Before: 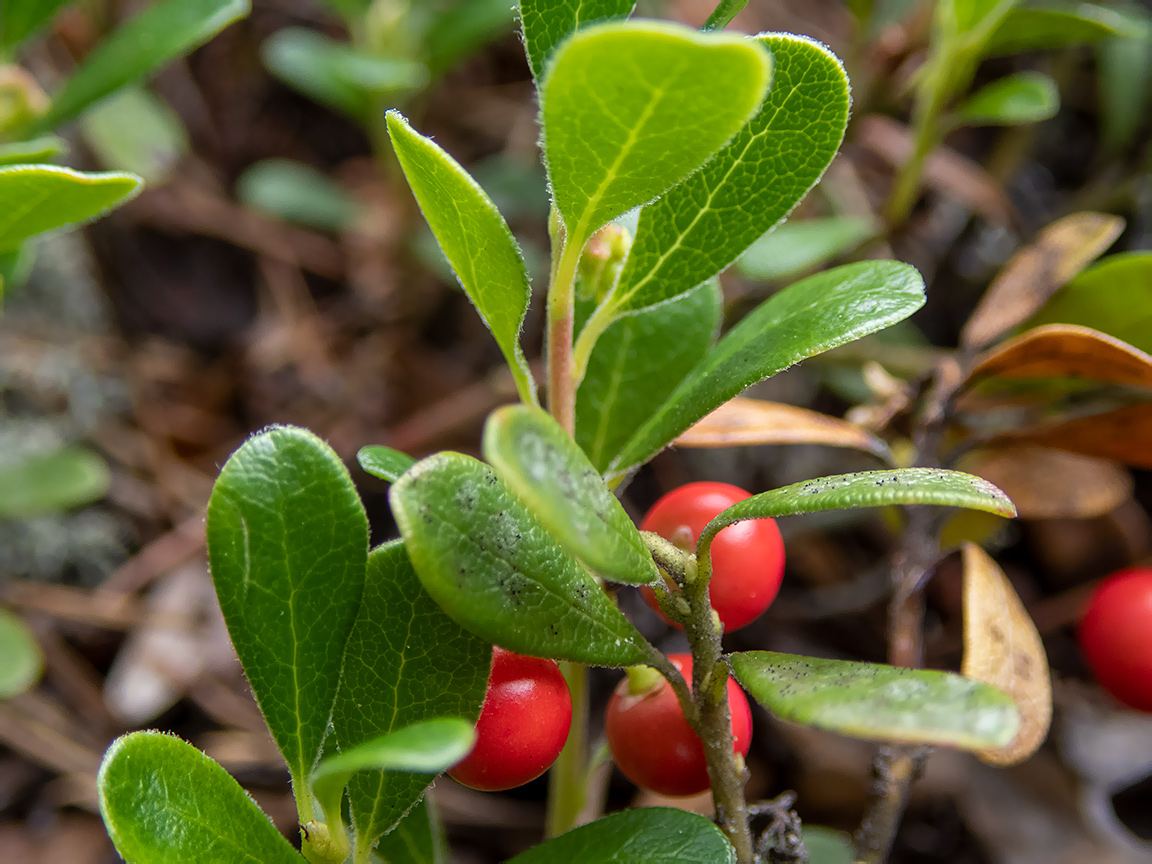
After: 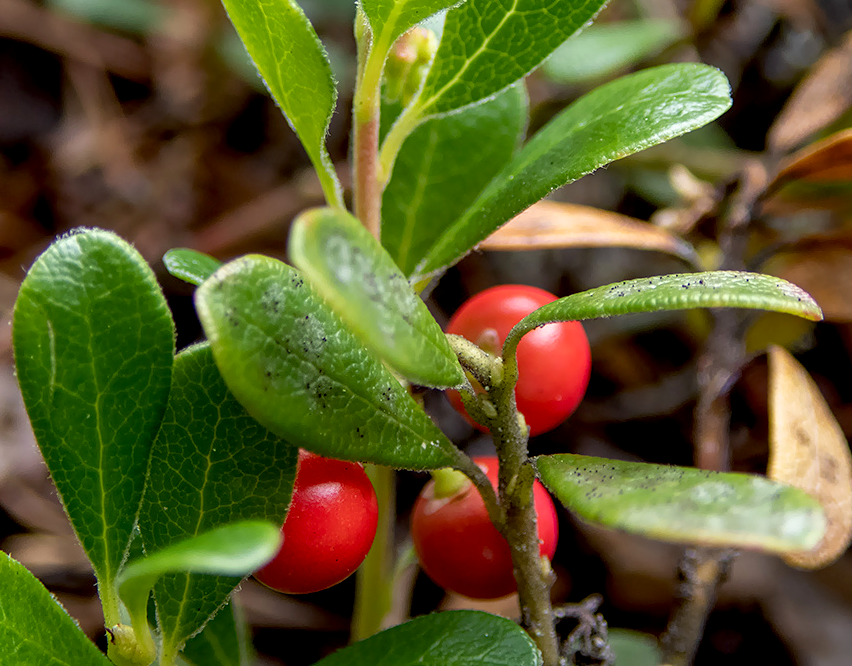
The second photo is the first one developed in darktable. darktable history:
crop: left 16.871%, top 22.857%, right 9.116%
shadows and highlights: shadows 0, highlights 40
exposure: black level correction 0.01, exposure 0.011 EV, compensate highlight preservation false
